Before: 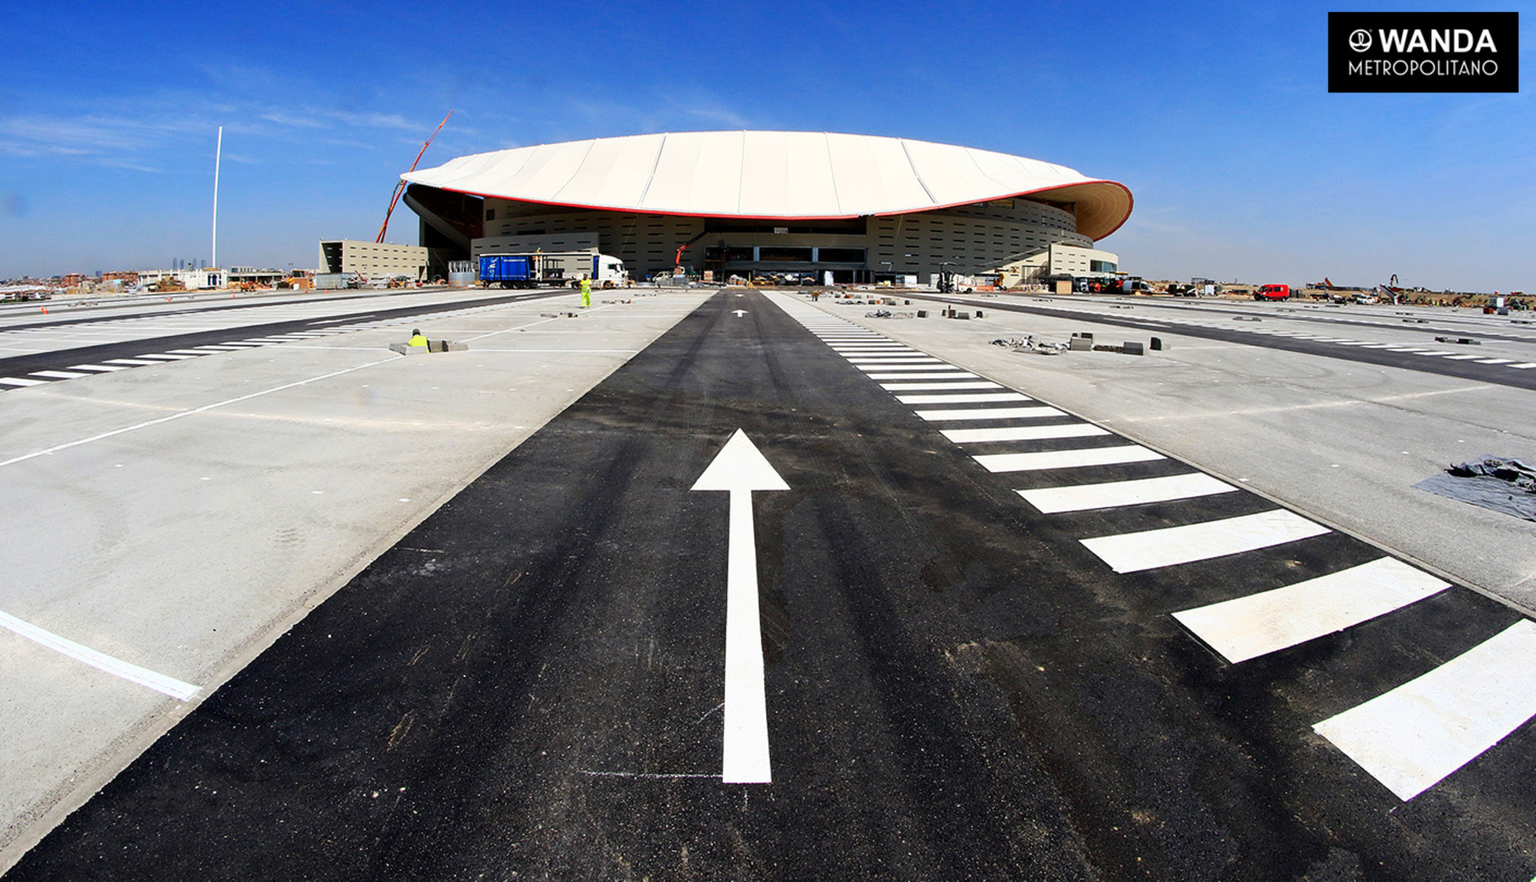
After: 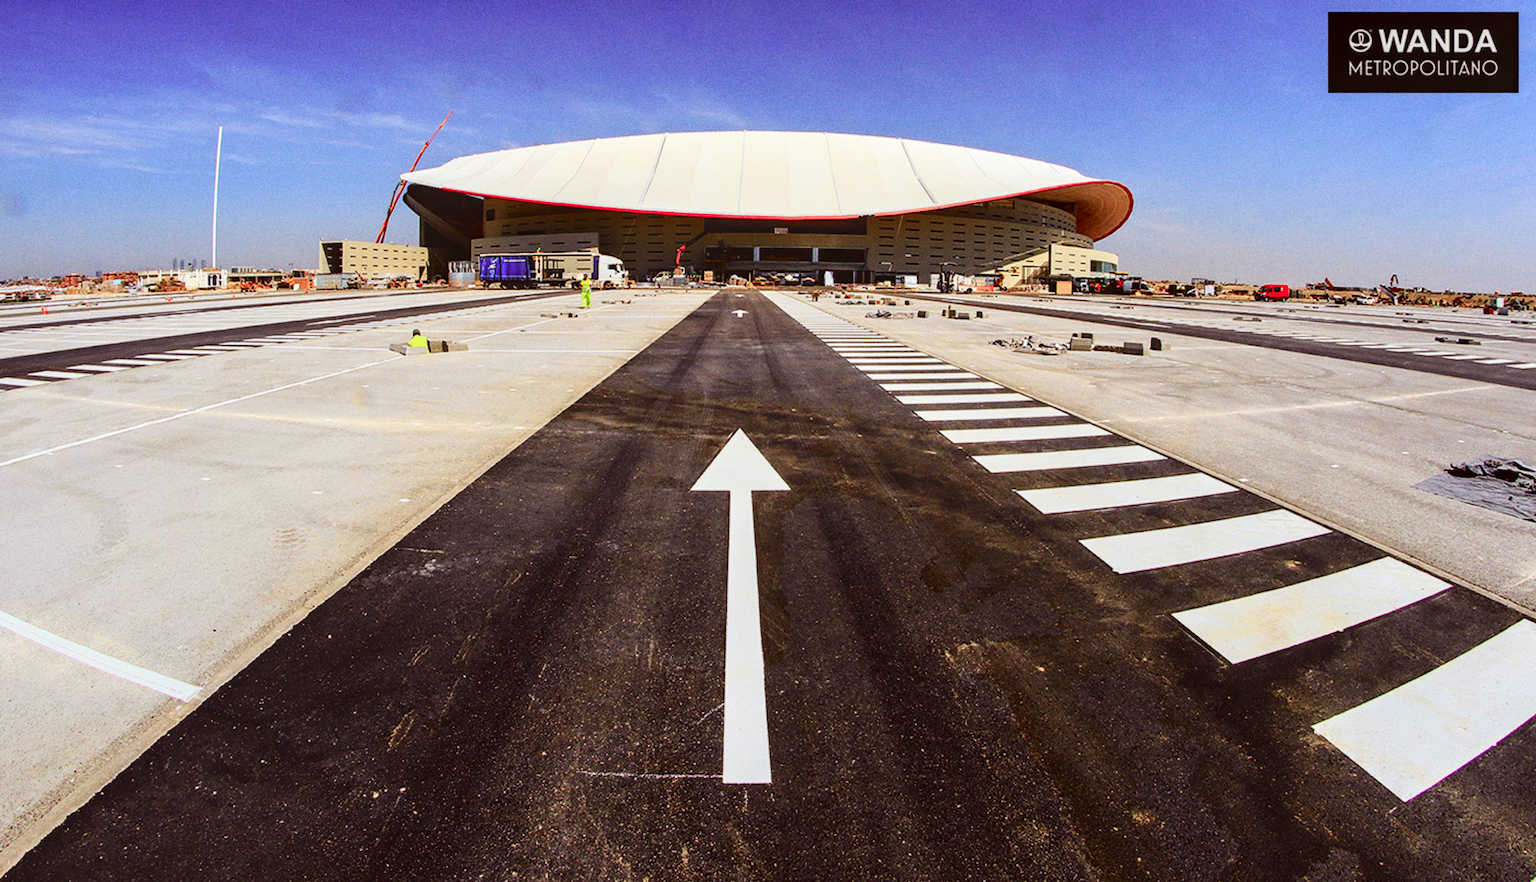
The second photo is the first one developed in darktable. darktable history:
local contrast: on, module defaults
exposure: black level correction -0.008, exposure 0.067 EV, compensate highlight preservation false
tone curve: curves: ch0 [(0, 0) (0.058, 0.027) (0.214, 0.183) (0.304, 0.288) (0.51, 0.549) (0.658, 0.7) (0.741, 0.775) (0.844, 0.866) (0.986, 0.957)]; ch1 [(0, 0) (0.172, 0.123) (0.312, 0.296) (0.437, 0.429) (0.471, 0.469) (0.502, 0.5) (0.513, 0.515) (0.572, 0.603) (0.617, 0.653) (0.68, 0.724) (0.889, 0.924) (1, 1)]; ch2 [(0, 0) (0.411, 0.424) (0.489, 0.49) (0.502, 0.5) (0.517, 0.519) (0.549, 0.578) (0.604, 0.628) (0.693, 0.686) (1, 1)], color space Lab, independent channels, preserve colors none
grain: coarseness 0.09 ISO
rgb levels: mode RGB, independent channels, levels [[0, 0.5, 1], [0, 0.521, 1], [0, 0.536, 1]]
